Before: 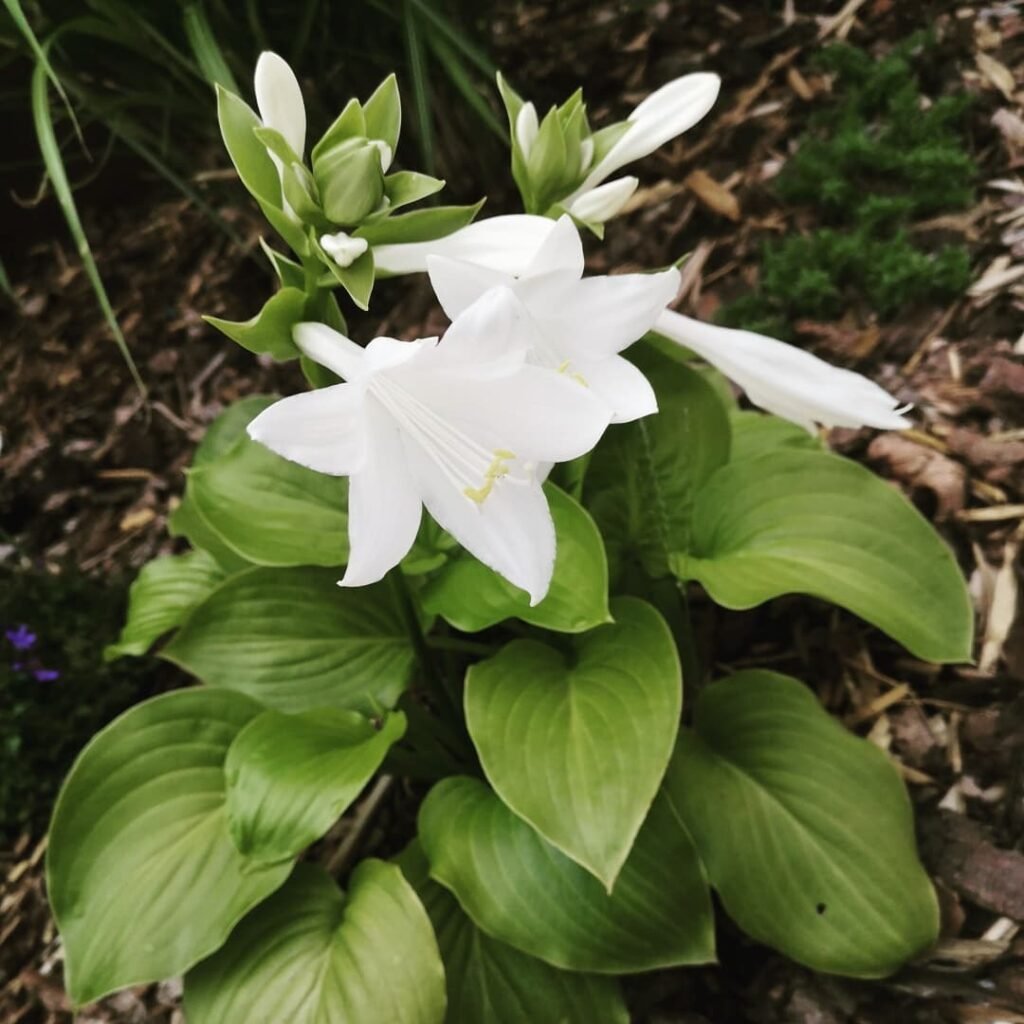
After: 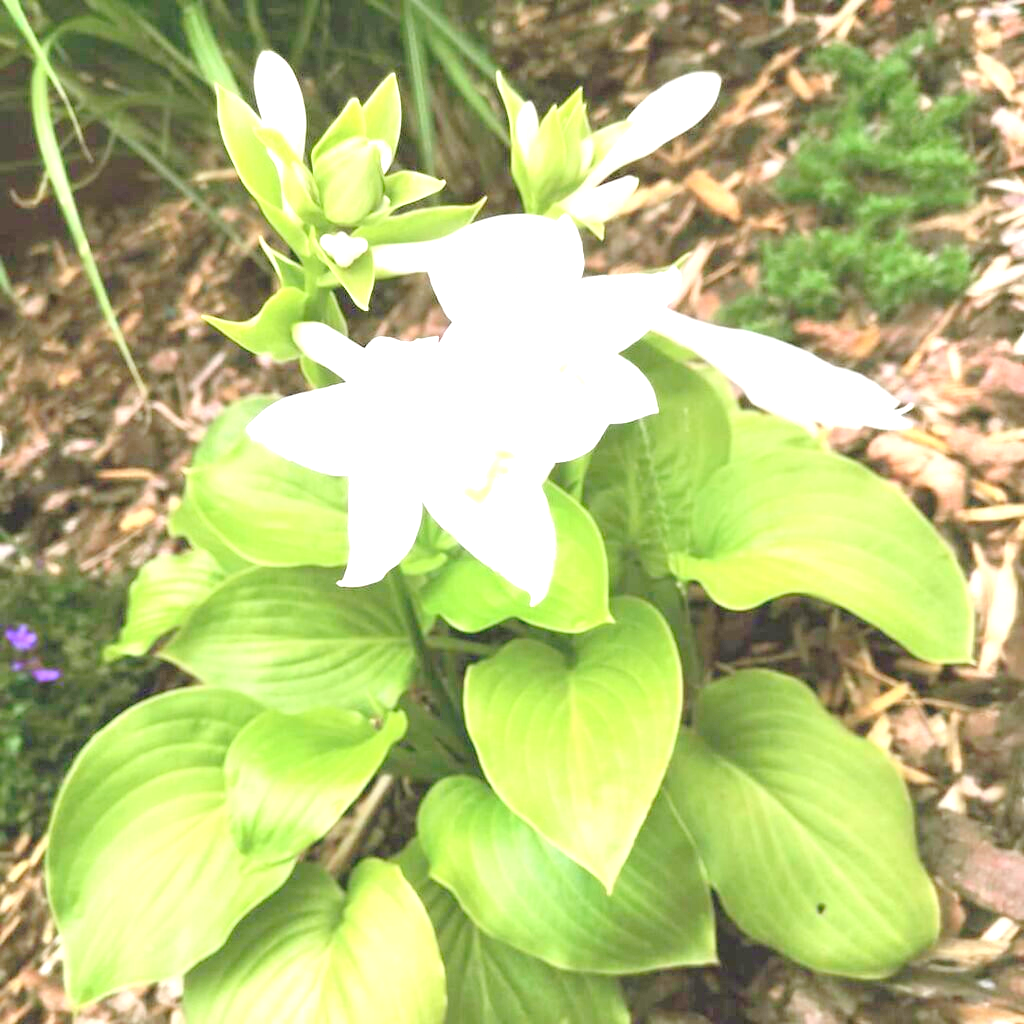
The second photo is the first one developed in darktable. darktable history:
contrast brightness saturation: contrast 0.14, brightness 0.225
exposure: black level correction 0.001, exposure 0.962 EV, compensate highlight preservation false
levels: levels [0.008, 0.318, 0.836]
